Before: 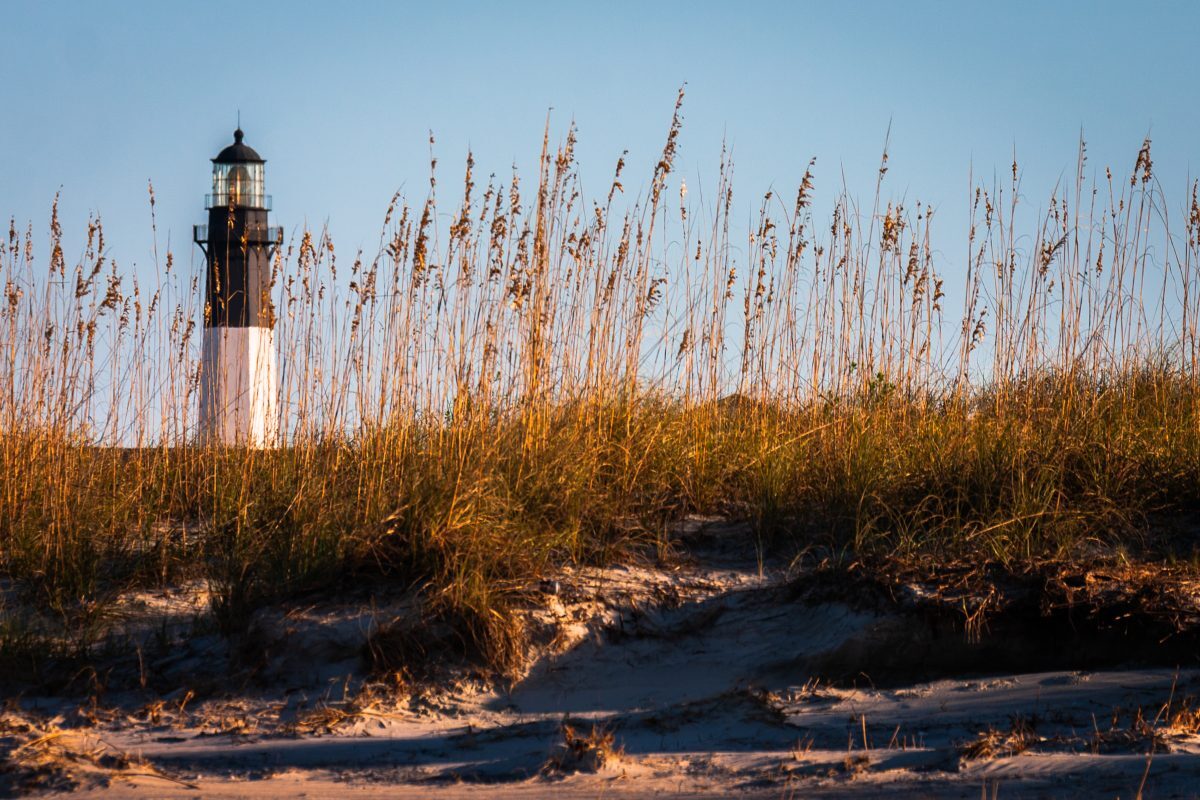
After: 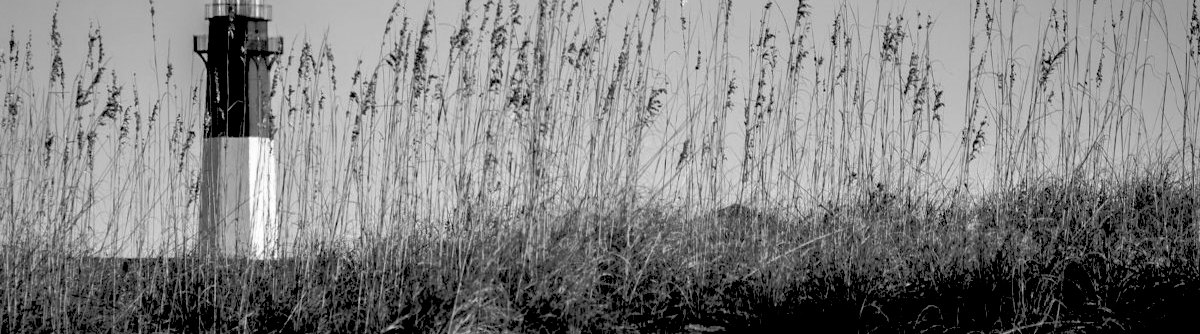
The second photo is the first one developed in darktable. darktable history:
crop and rotate: top 23.84%, bottom 34.294%
monochrome: a 32, b 64, size 2.3
rgb levels: levels [[0.029, 0.461, 0.922], [0, 0.5, 1], [0, 0.5, 1]]
shadows and highlights: on, module defaults
